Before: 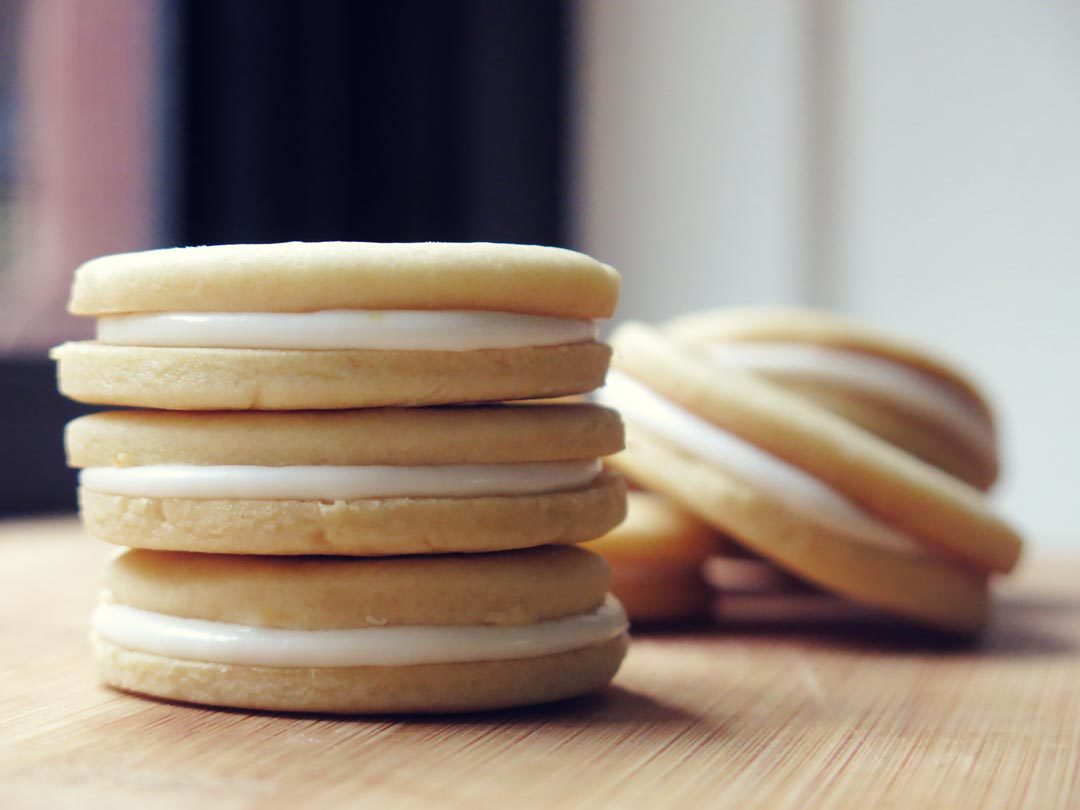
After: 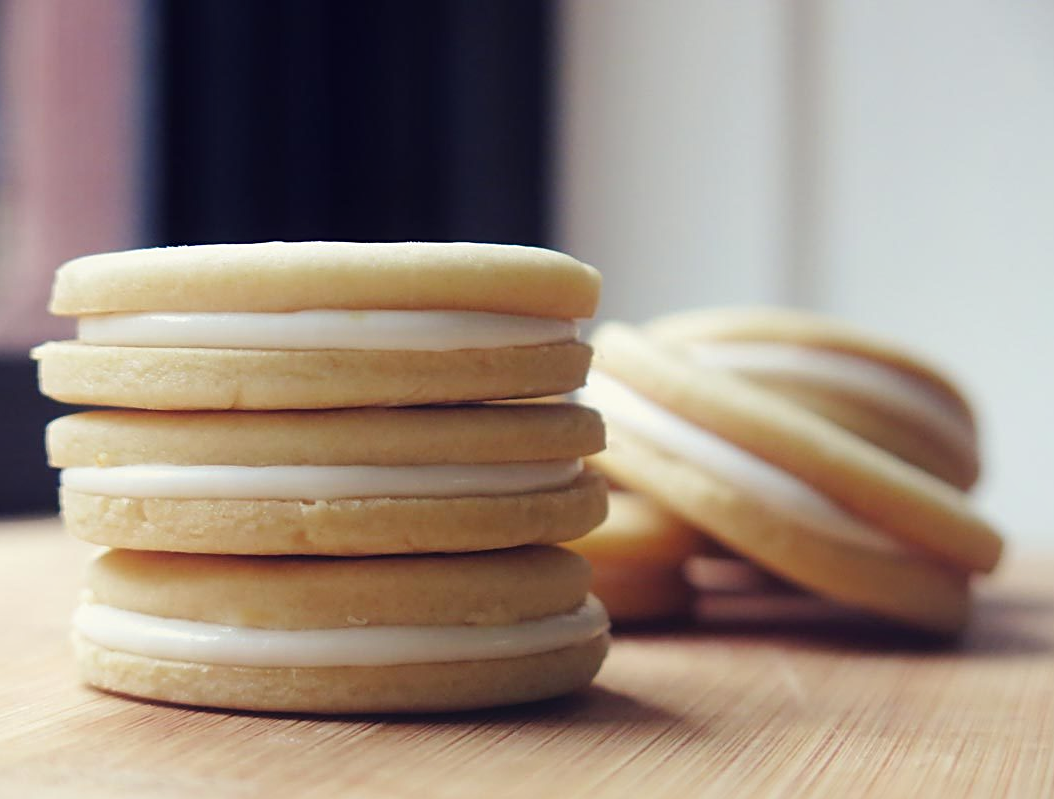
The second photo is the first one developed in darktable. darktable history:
crop and rotate: left 1.774%, right 0.633%, bottom 1.28%
sharpen: on, module defaults
tone equalizer: on, module defaults
contrast equalizer: octaves 7, y [[0.6 ×6], [0.55 ×6], [0 ×6], [0 ×6], [0 ×6]], mix -0.3
